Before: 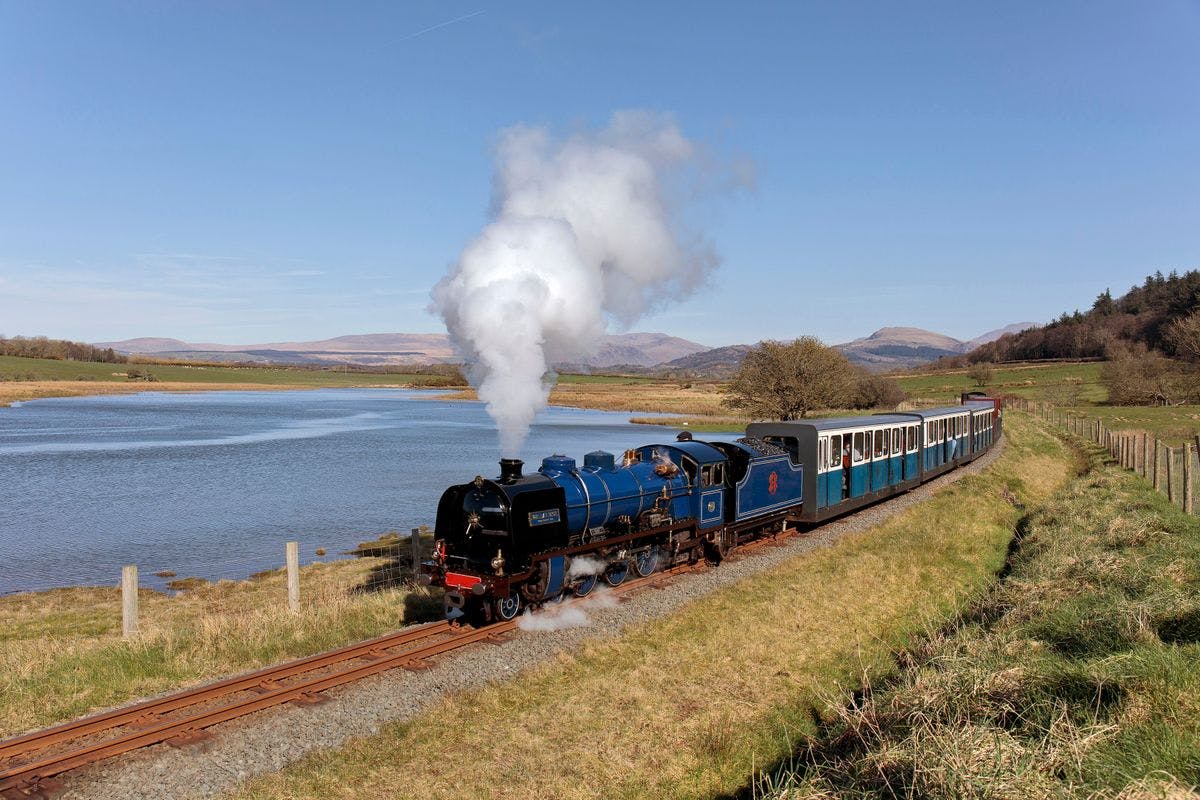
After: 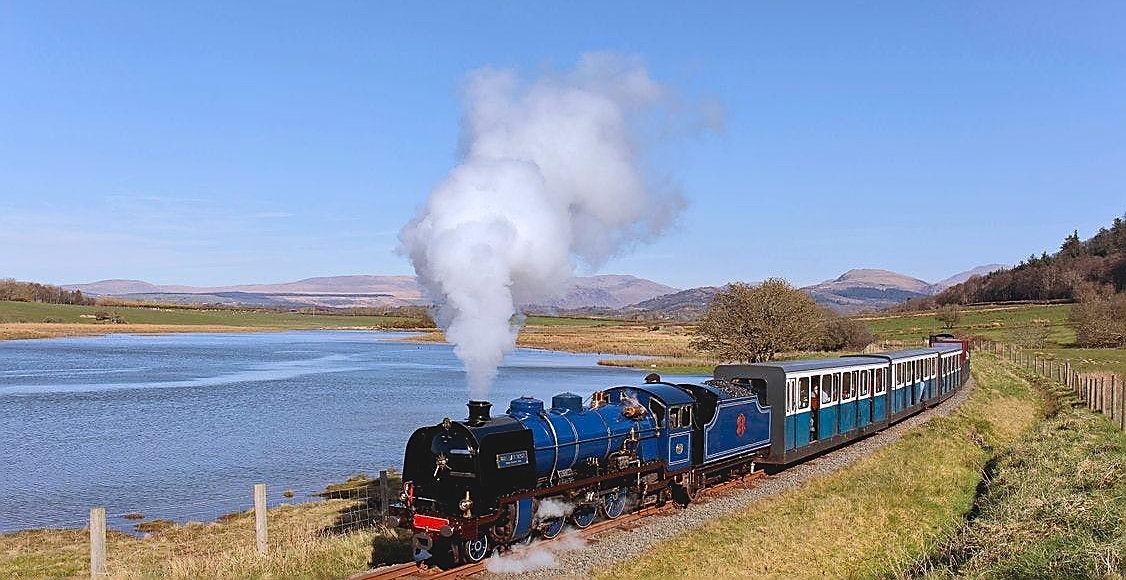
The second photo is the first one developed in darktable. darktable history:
lowpass: radius 0.1, contrast 0.85, saturation 1.1, unbound 0
sharpen: radius 1.4, amount 1.25, threshold 0.7
white balance: red 0.984, blue 1.059
crop: left 2.737%, top 7.287%, right 3.421%, bottom 20.179%
contrast brightness saturation: contrast 0.15, brightness 0.05
